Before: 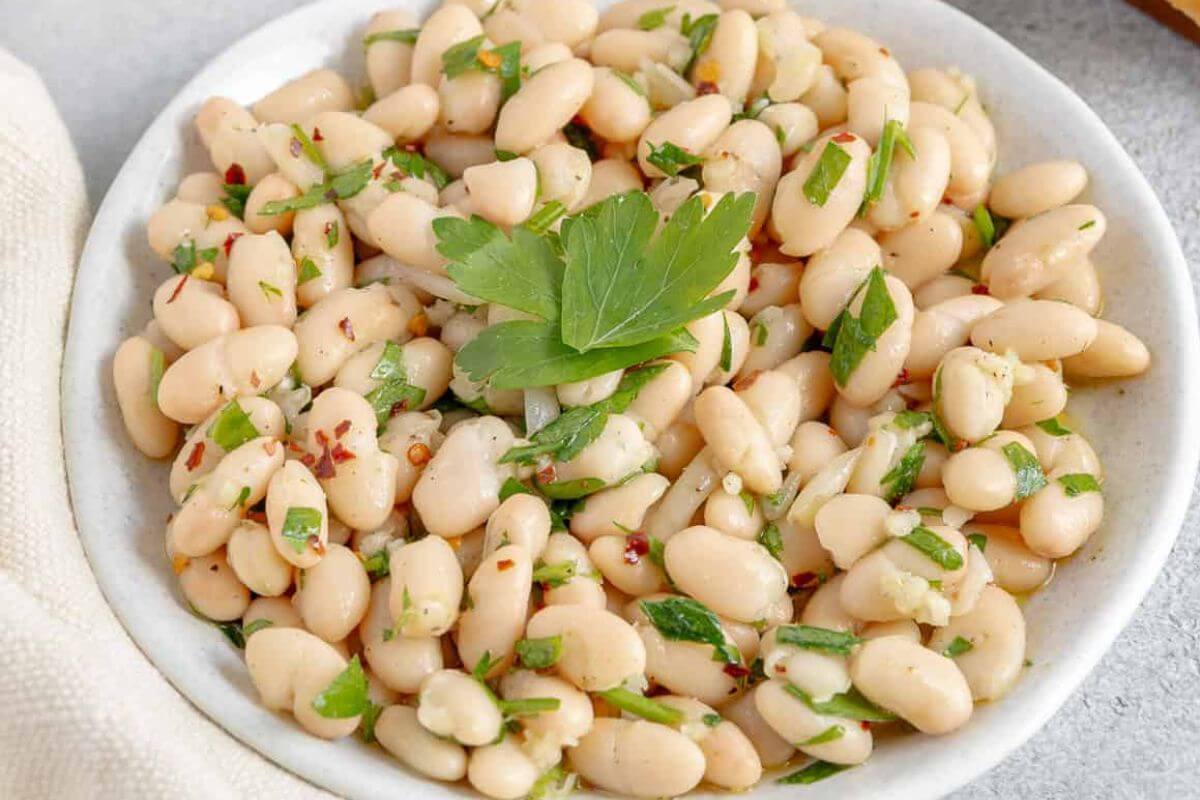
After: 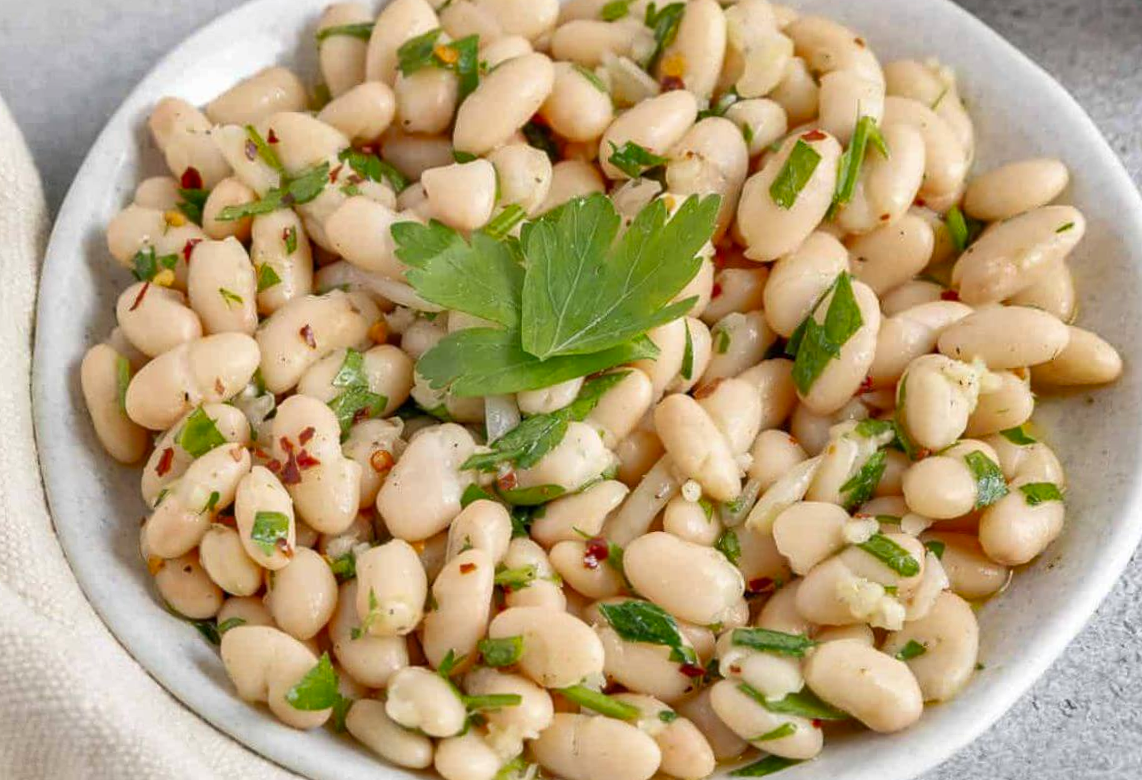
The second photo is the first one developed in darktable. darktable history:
shadows and highlights: soften with gaussian
rotate and perspective: rotation 0.074°, lens shift (vertical) 0.096, lens shift (horizontal) -0.041, crop left 0.043, crop right 0.952, crop top 0.024, crop bottom 0.979
